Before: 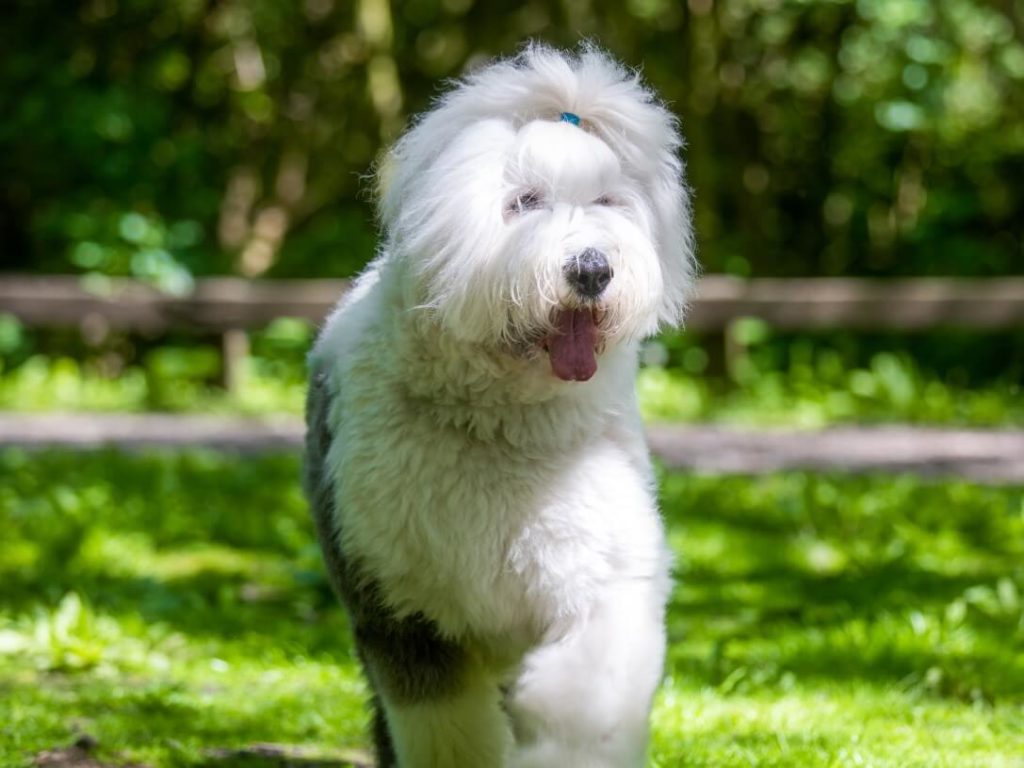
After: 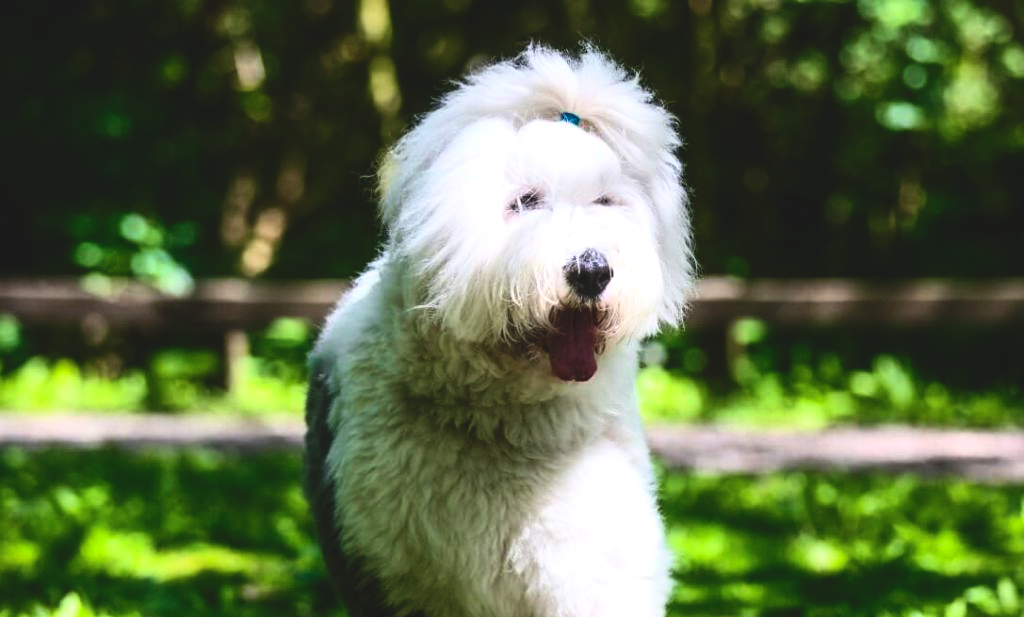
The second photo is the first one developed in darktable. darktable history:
rgb curve: curves: ch0 [(0, 0.186) (0.314, 0.284) (0.775, 0.708) (1, 1)], compensate middle gray true, preserve colors none
contrast brightness saturation: contrast 0.4, brightness 0.05, saturation 0.25
crop: bottom 19.644%
exposure: exposure 0.2 EV, compensate highlight preservation false
